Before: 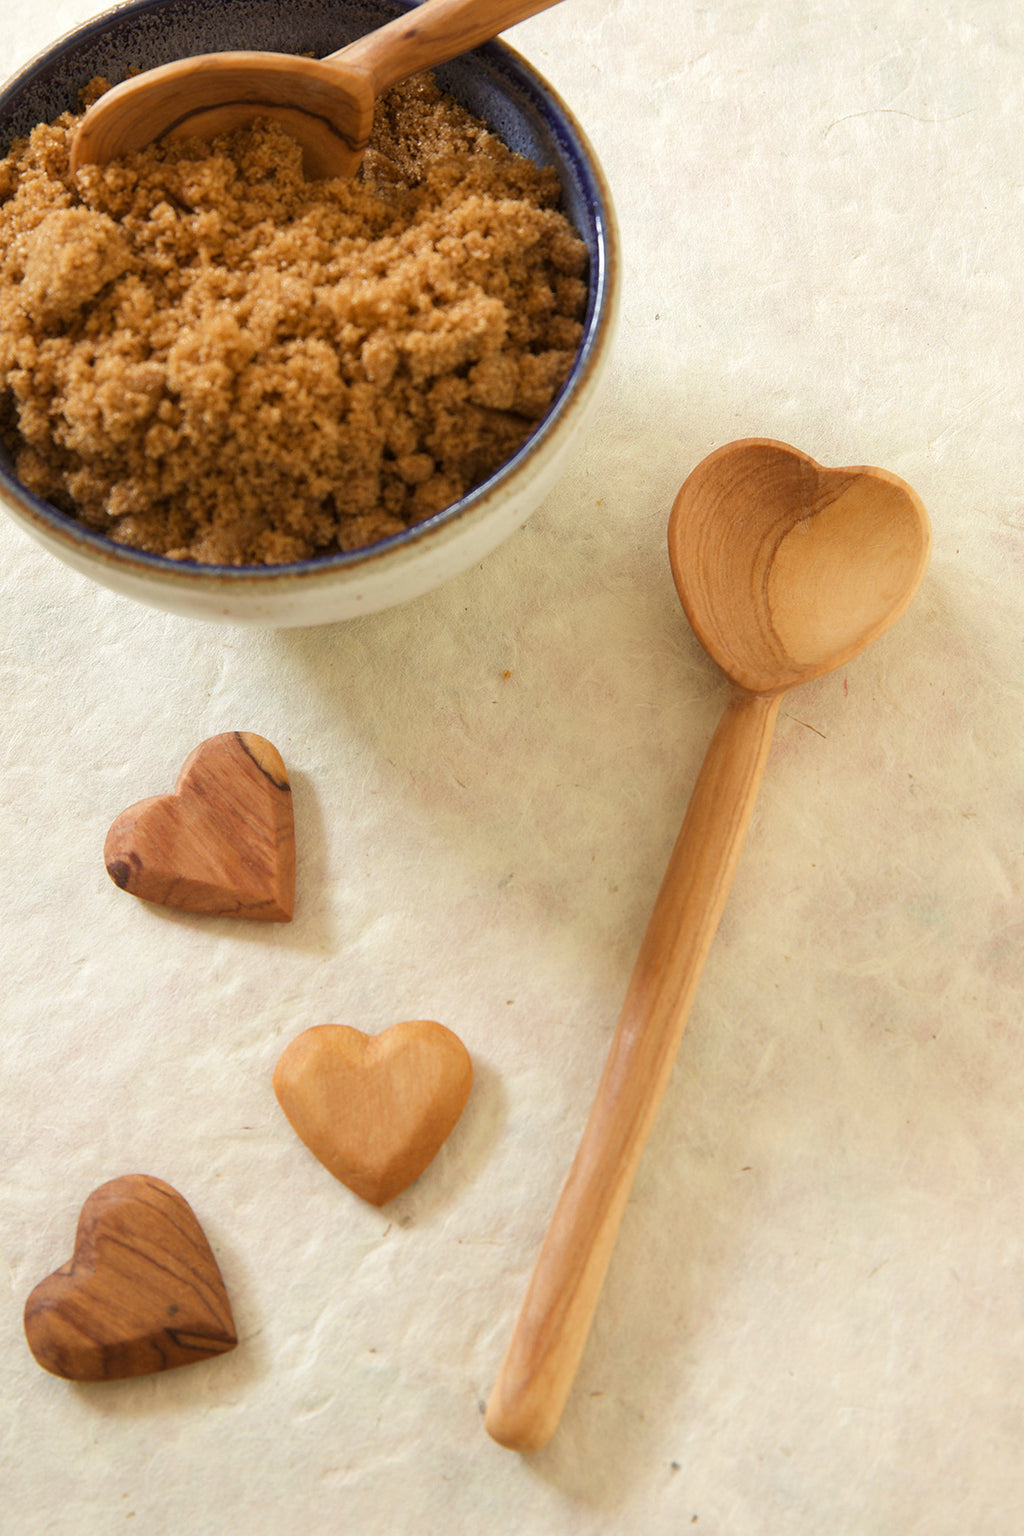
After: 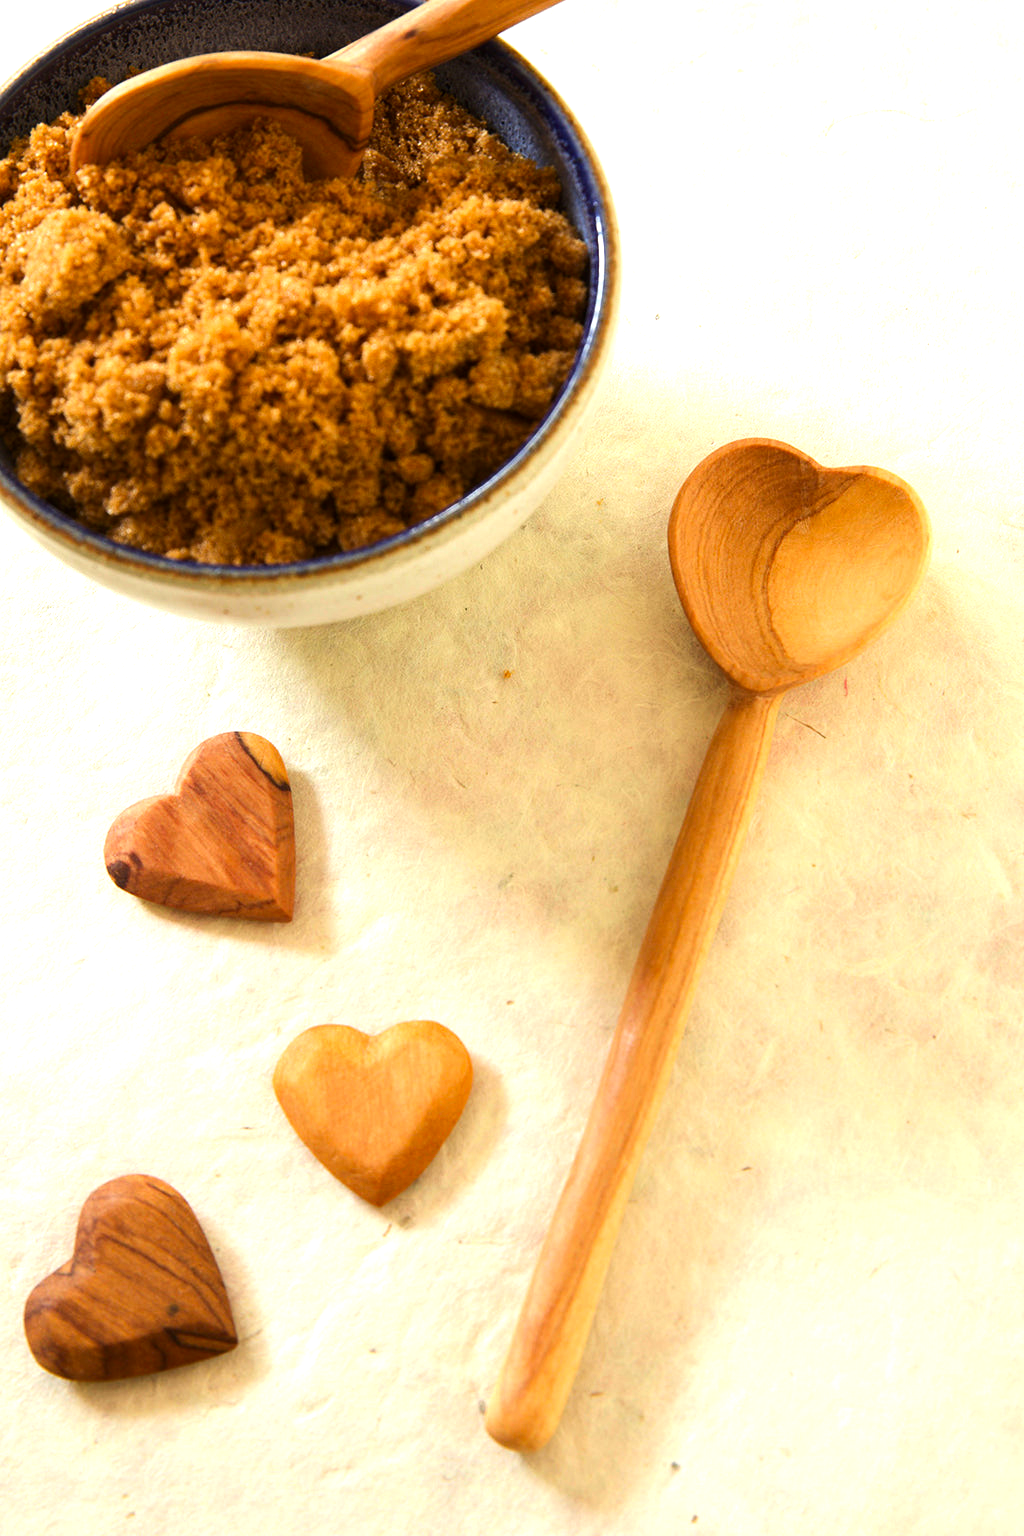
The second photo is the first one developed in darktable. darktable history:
color correction: saturation 1.32
tone equalizer: -8 EV -0.75 EV, -7 EV -0.7 EV, -6 EV -0.6 EV, -5 EV -0.4 EV, -3 EV 0.4 EV, -2 EV 0.6 EV, -1 EV 0.7 EV, +0 EV 0.75 EV, edges refinement/feathering 500, mask exposure compensation -1.57 EV, preserve details no
